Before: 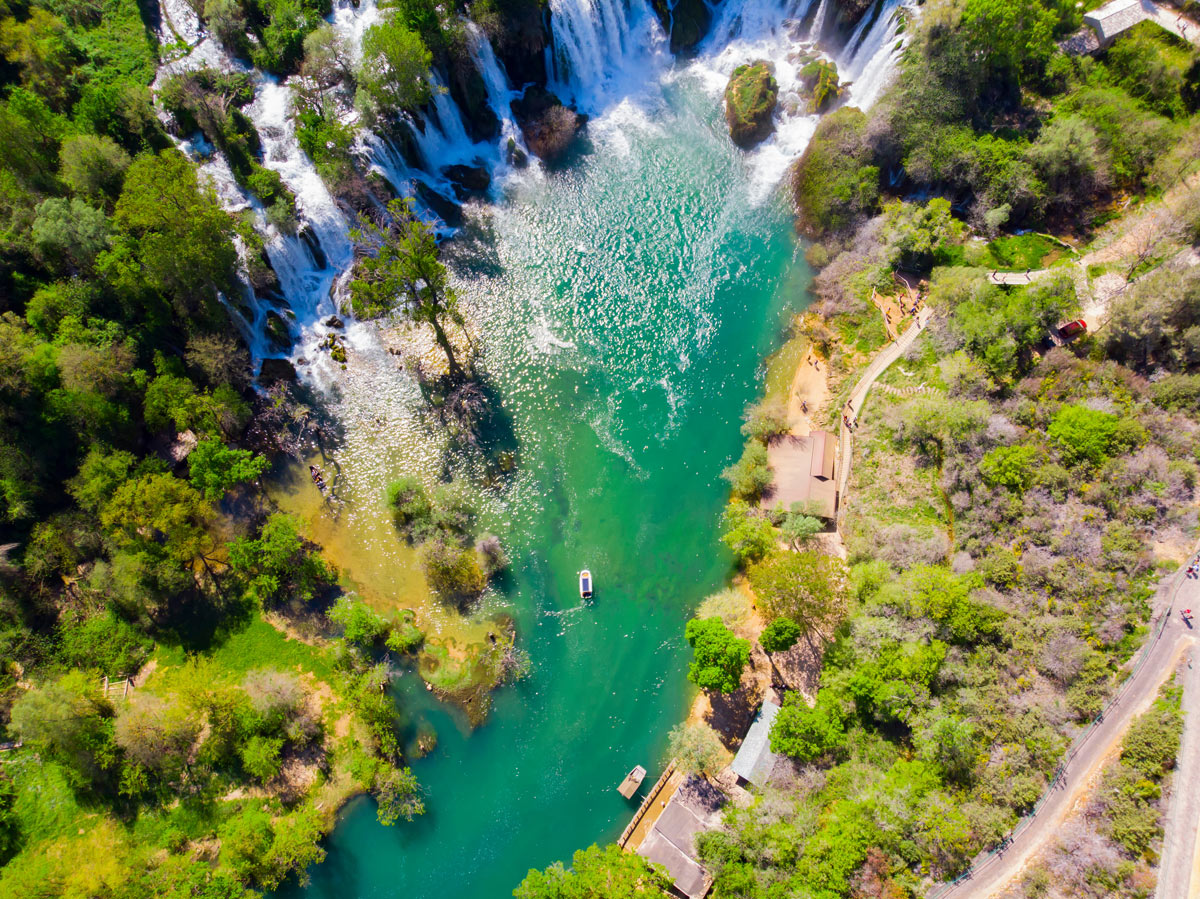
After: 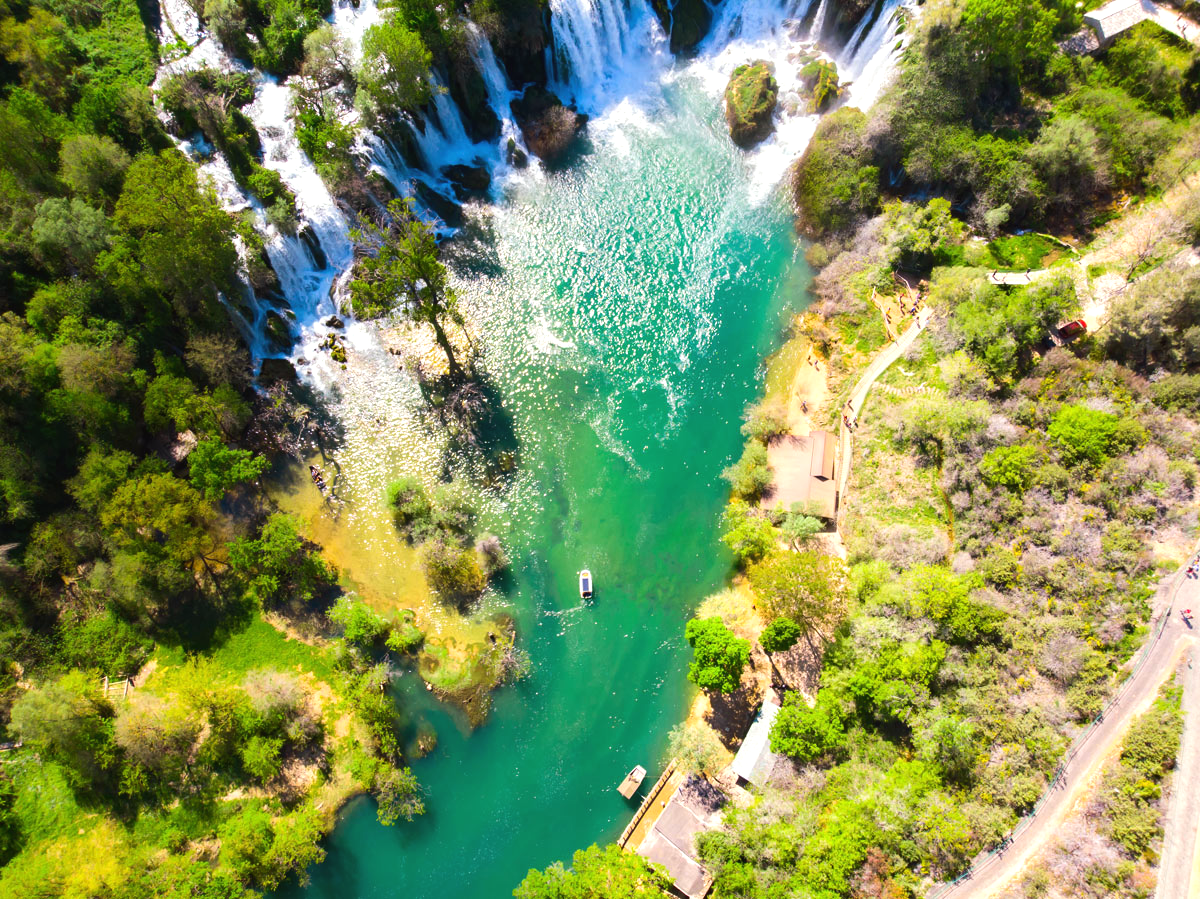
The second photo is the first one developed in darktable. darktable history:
tone equalizer: -8 EV 0.001 EV, -7 EV -0.002 EV, -6 EV 0.002 EV, -5 EV -0.03 EV, -4 EV -0.116 EV, -3 EV -0.169 EV, -2 EV 0.24 EV, -1 EV 0.702 EV, +0 EV 0.493 EV
color balance: mode lift, gamma, gain (sRGB), lift [1.04, 1, 1, 0.97], gamma [1.01, 1, 1, 0.97], gain [0.96, 1, 1, 0.97]
